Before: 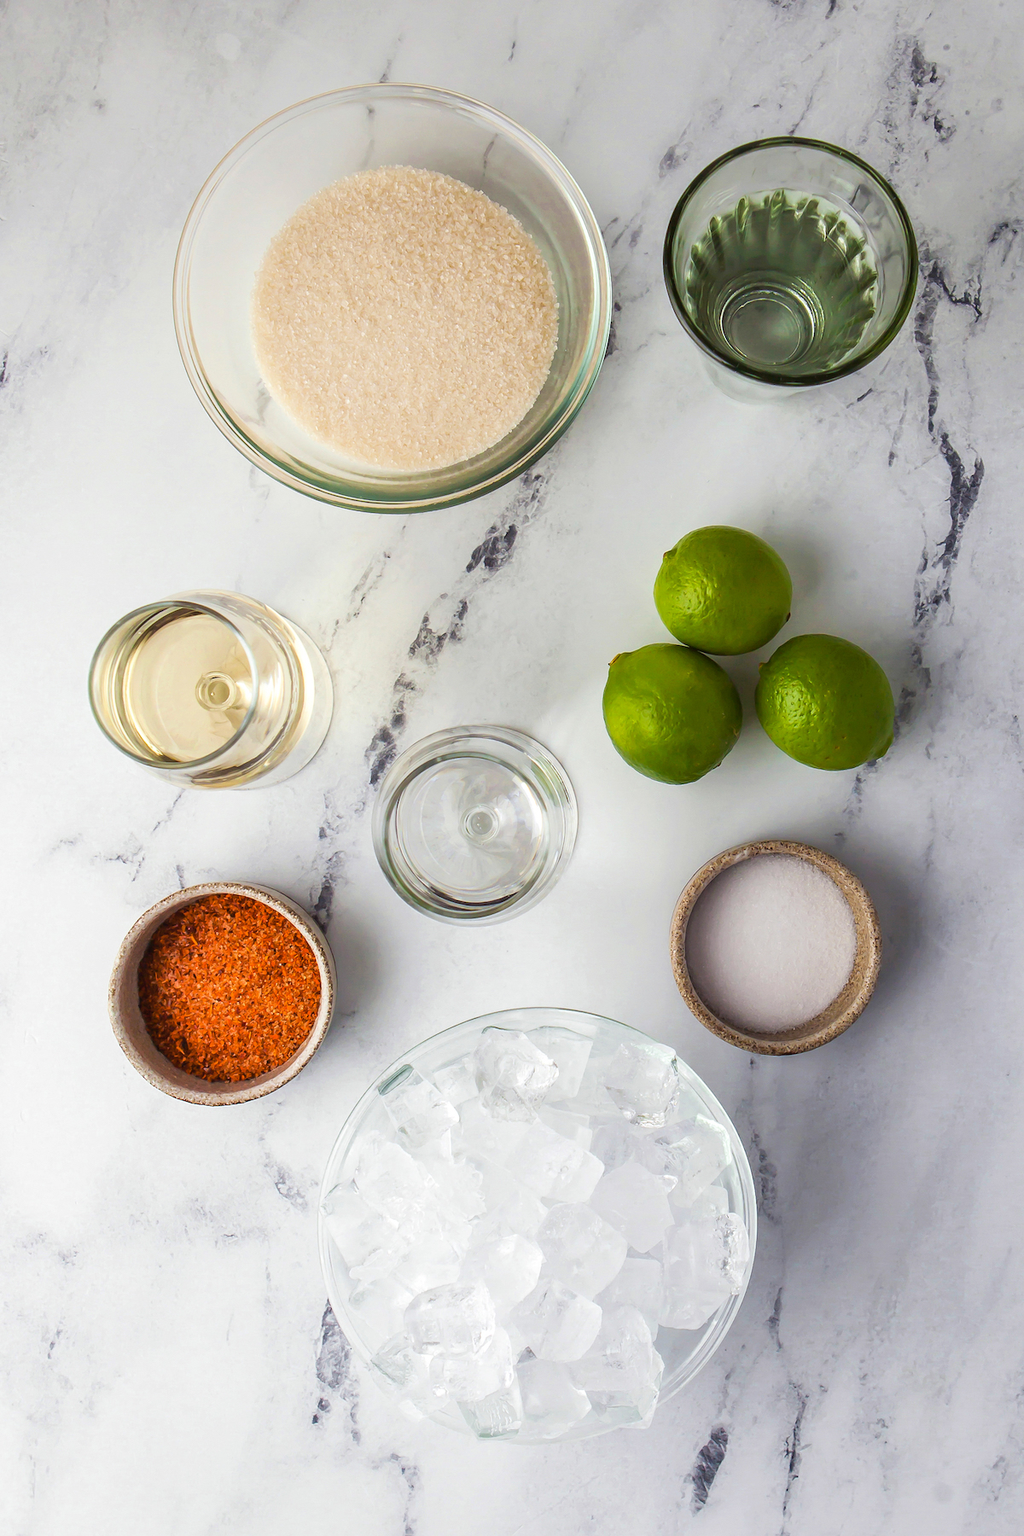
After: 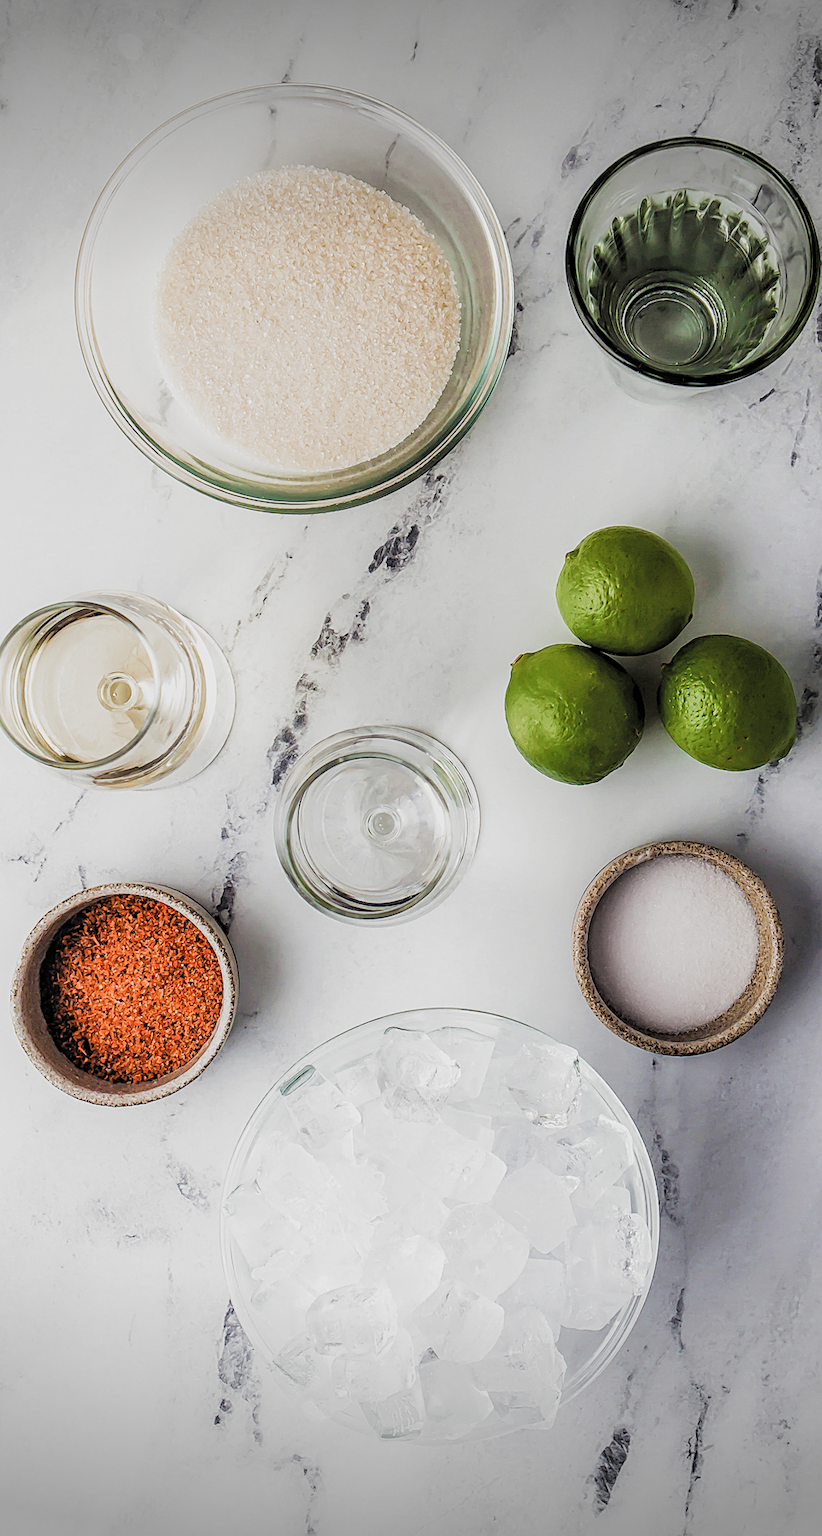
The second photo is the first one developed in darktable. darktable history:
local contrast: on, module defaults
crop and rotate: left 9.591%, right 10.134%
sharpen: on, module defaults
contrast equalizer: octaves 7, y [[0.5, 0.488, 0.462, 0.461, 0.491, 0.5], [0.5 ×6], [0.5 ×6], [0 ×6], [0 ×6]]
vignetting: fall-off start 100.99%, saturation -0.64, width/height ratio 1.324
filmic rgb: black relative exposure -5.07 EV, white relative exposure 4 EV, threshold 3 EV, hardness 2.89, contrast 1.297, highlights saturation mix -29.05%, add noise in highlights 0.002, preserve chrominance luminance Y, color science v3 (2019), use custom middle-gray values true, contrast in highlights soft, enable highlight reconstruction true
